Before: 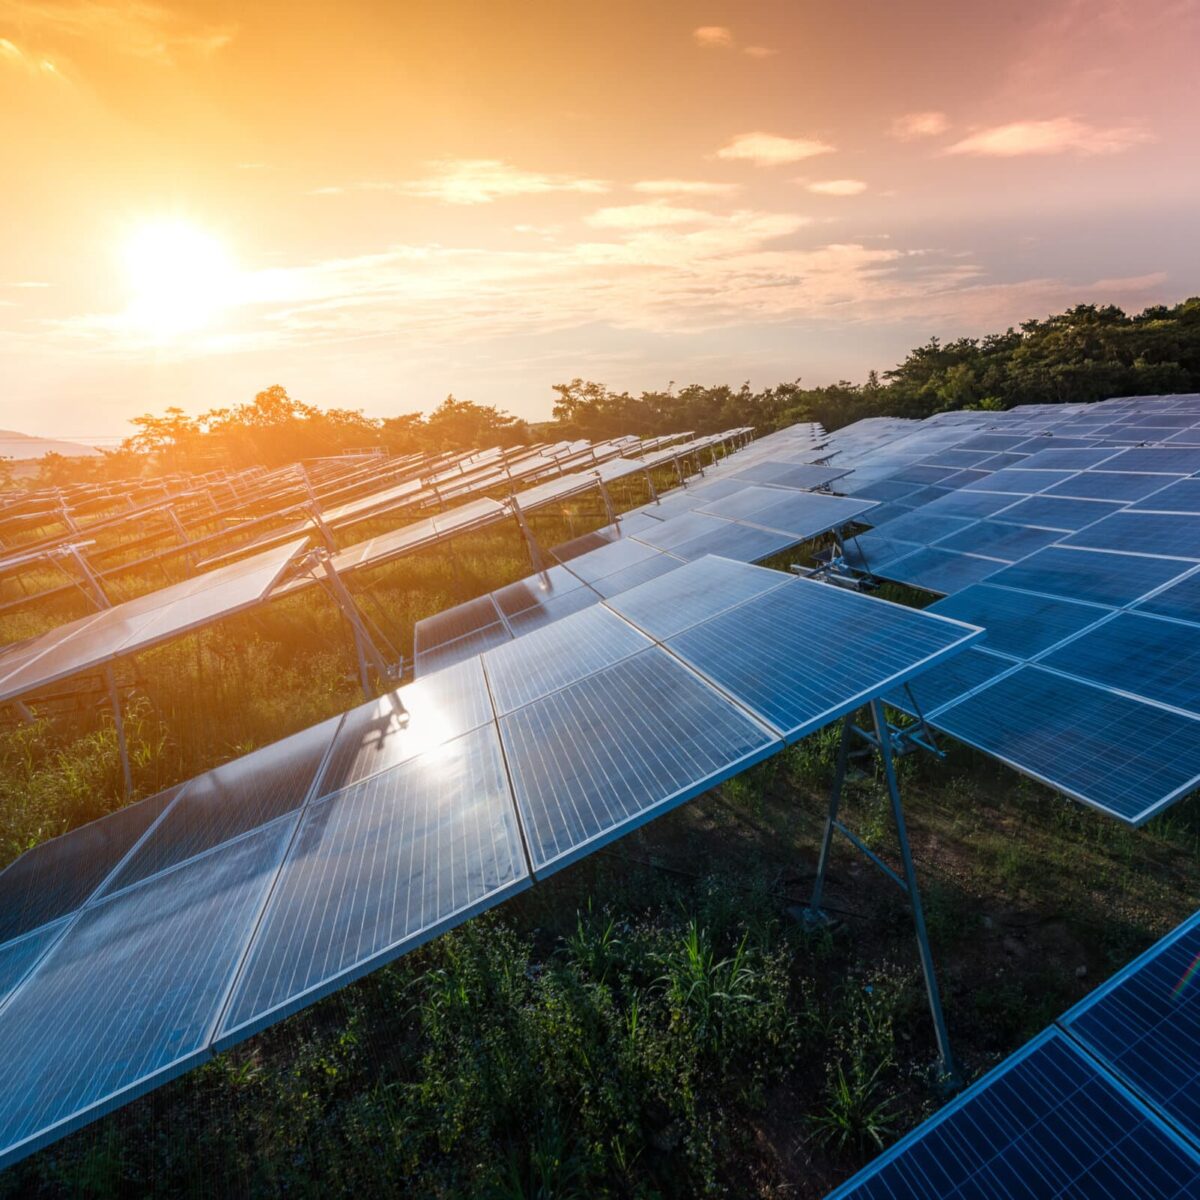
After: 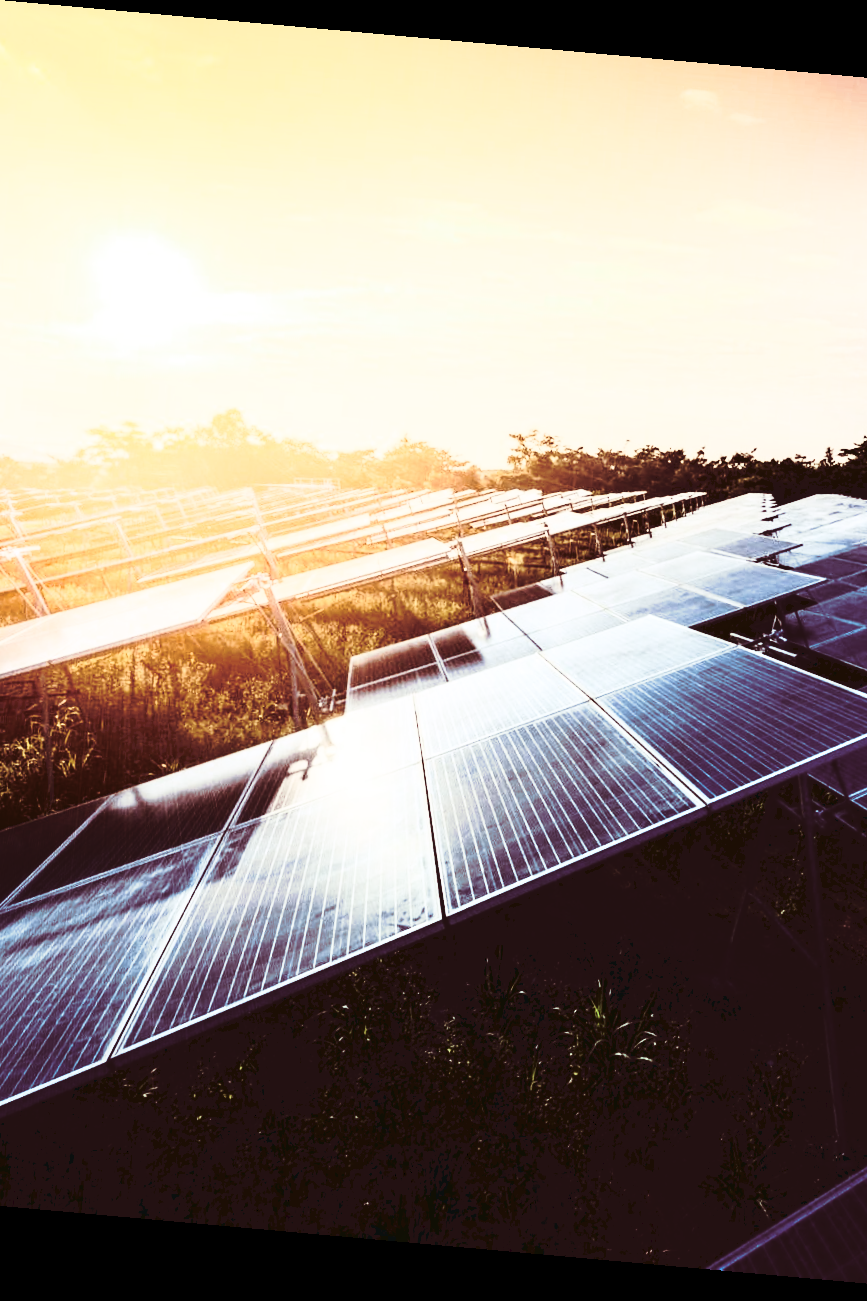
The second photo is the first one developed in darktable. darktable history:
split-toning: on, module defaults
contrast brightness saturation: contrast 0.93, brightness 0.2
crop and rotate: left 8.786%, right 24.548%
rotate and perspective: rotation 5.12°, automatic cropping off
tone curve: curves: ch0 [(0, 0) (0.003, 0.085) (0.011, 0.086) (0.025, 0.086) (0.044, 0.088) (0.069, 0.093) (0.1, 0.102) (0.136, 0.12) (0.177, 0.157) (0.224, 0.203) (0.277, 0.277) (0.335, 0.36) (0.399, 0.463) (0.468, 0.559) (0.543, 0.626) (0.623, 0.703) (0.709, 0.789) (0.801, 0.869) (0.898, 0.927) (1, 1)], preserve colors none
